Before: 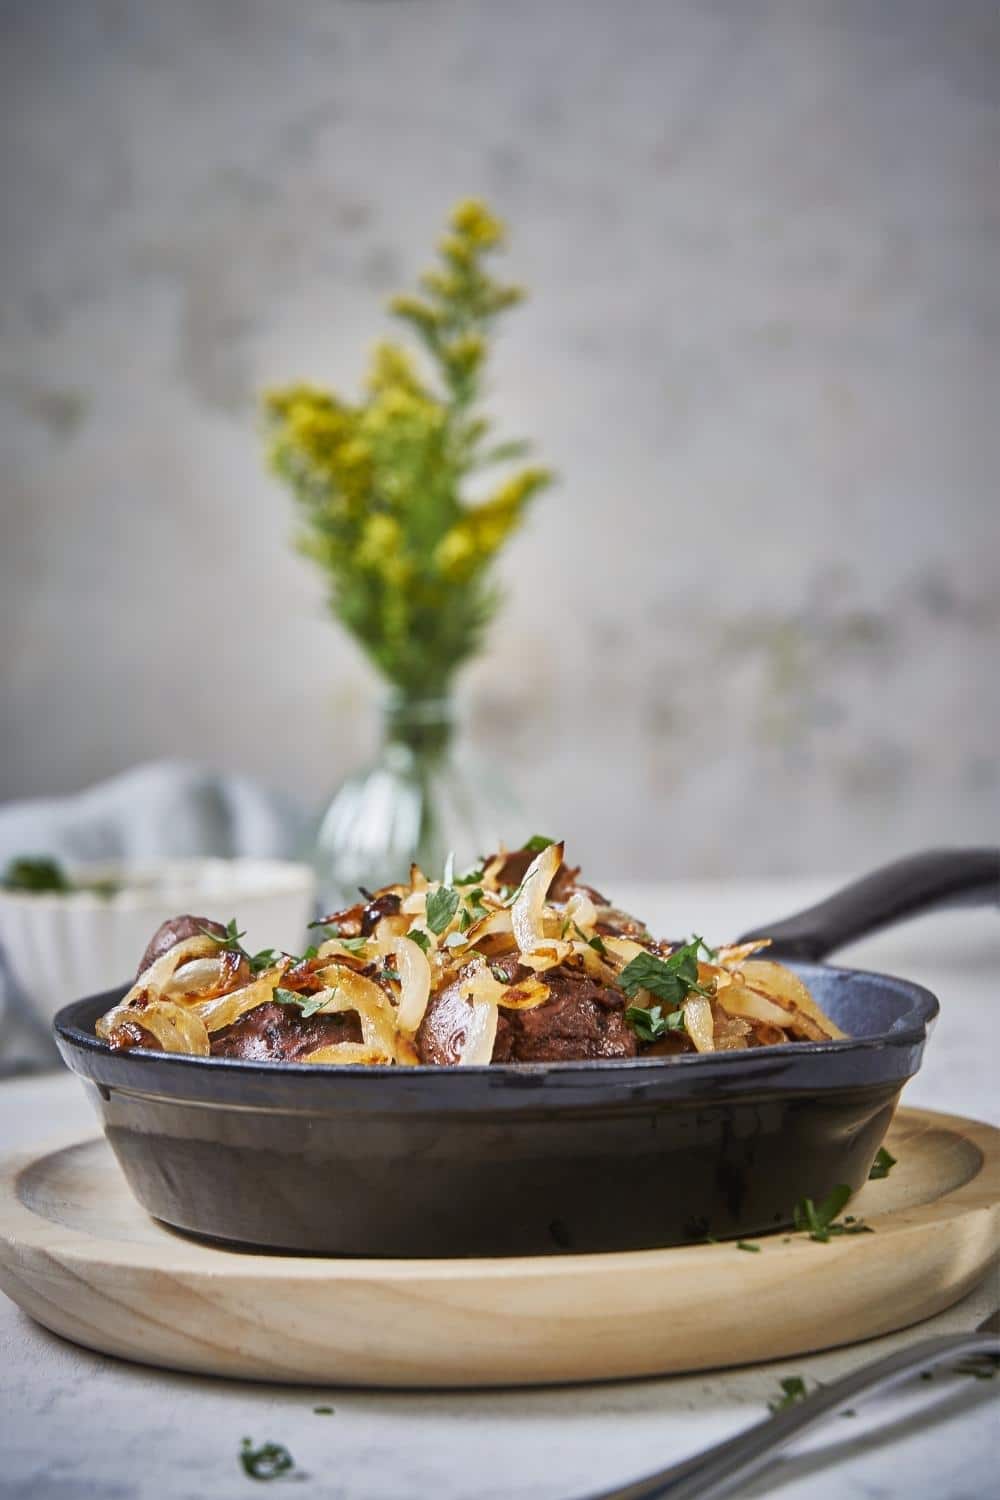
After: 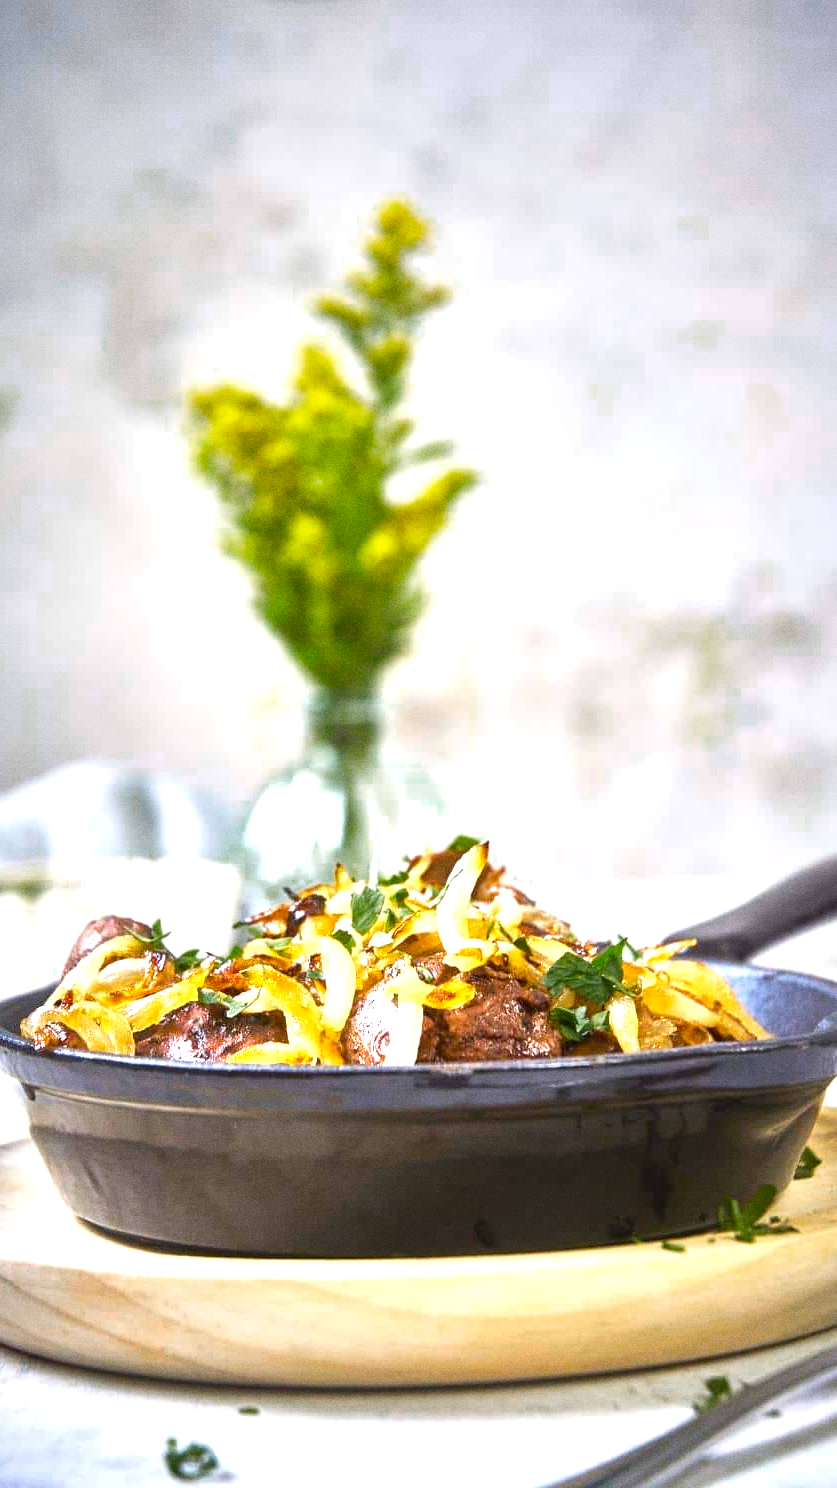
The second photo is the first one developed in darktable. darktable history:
exposure: black level correction 0, exposure 0.95 EV, compensate exposure bias true, compensate highlight preservation false
color balance rgb: perceptual saturation grading › global saturation 30%, global vibrance 10%
crop: left 7.598%, right 7.873%
grain: coarseness 0.09 ISO
levels: levels [0, 0.474, 0.947]
color zones: curves: ch0 [(0, 0.558) (0.143, 0.548) (0.286, 0.447) (0.429, 0.259) (0.571, 0.5) (0.714, 0.5) (0.857, 0.593) (1, 0.558)]; ch1 [(0, 0.543) (0.01, 0.544) (0.12, 0.492) (0.248, 0.458) (0.5, 0.534) (0.748, 0.5) (0.99, 0.469) (1, 0.543)]; ch2 [(0, 0.507) (0.143, 0.522) (0.286, 0.505) (0.429, 0.5) (0.571, 0.5) (0.714, 0.5) (0.857, 0.5) (1, 0.507)]
